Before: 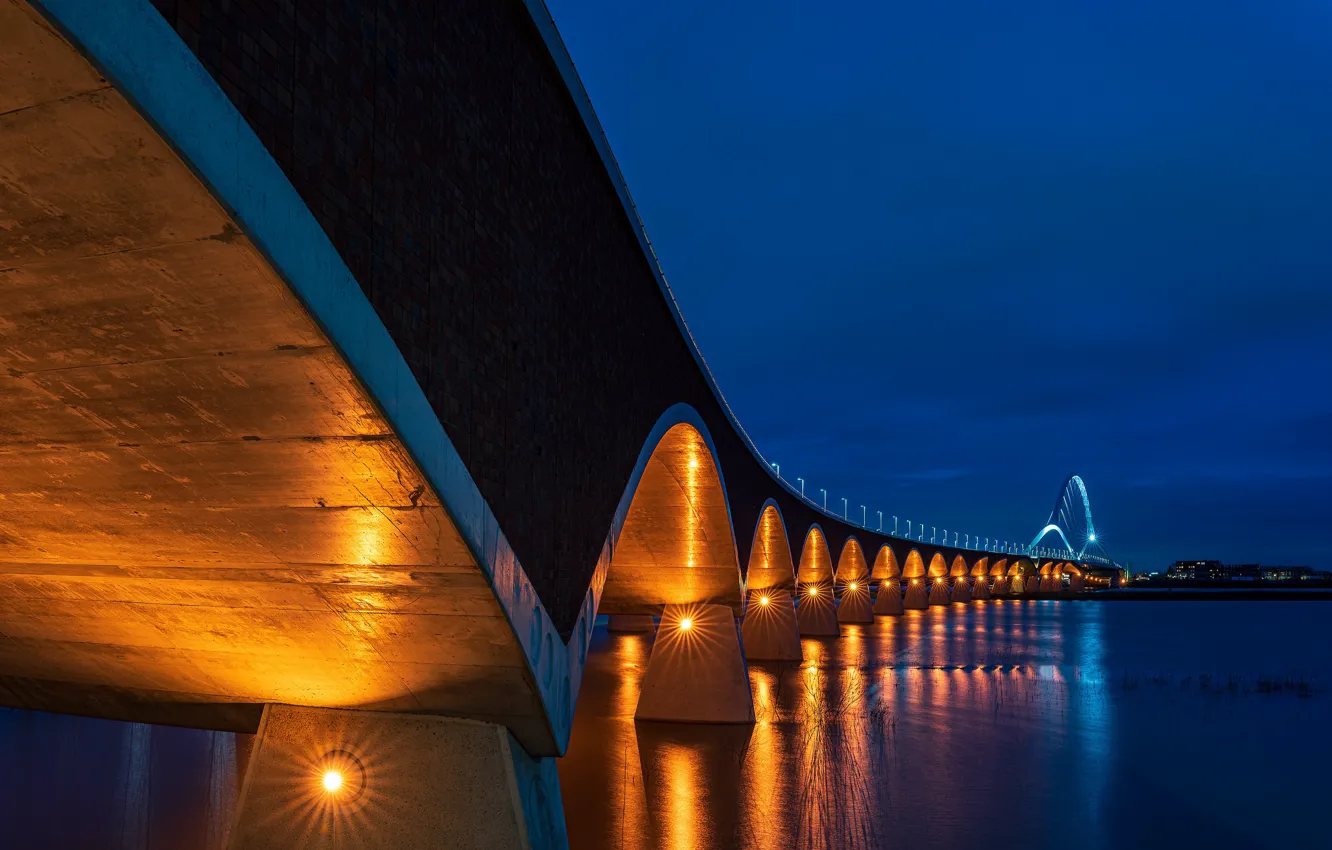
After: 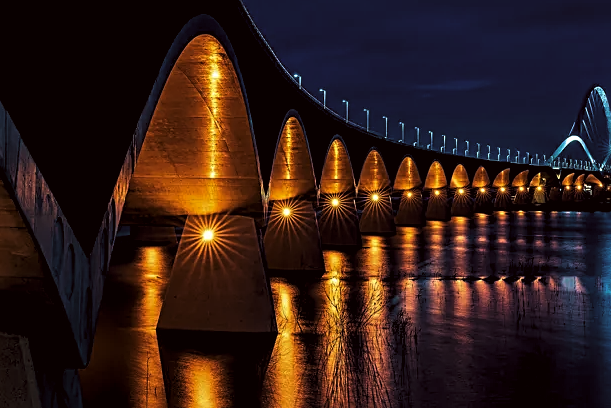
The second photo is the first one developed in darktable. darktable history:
crop: left 35.906%, top 45.822%, right 18.194%, bottom 6.177%
sharpen: on, module defaults
levels: white 99.91%, levels [0.116, 0.574, 1]
base curve: curves: ch0 [(0, 0) (0.303, 0.277) (1, 1)], preserve colors none
color correction: highlights a* -1.18, highlights b* 4.65, shadows a* 3.55
